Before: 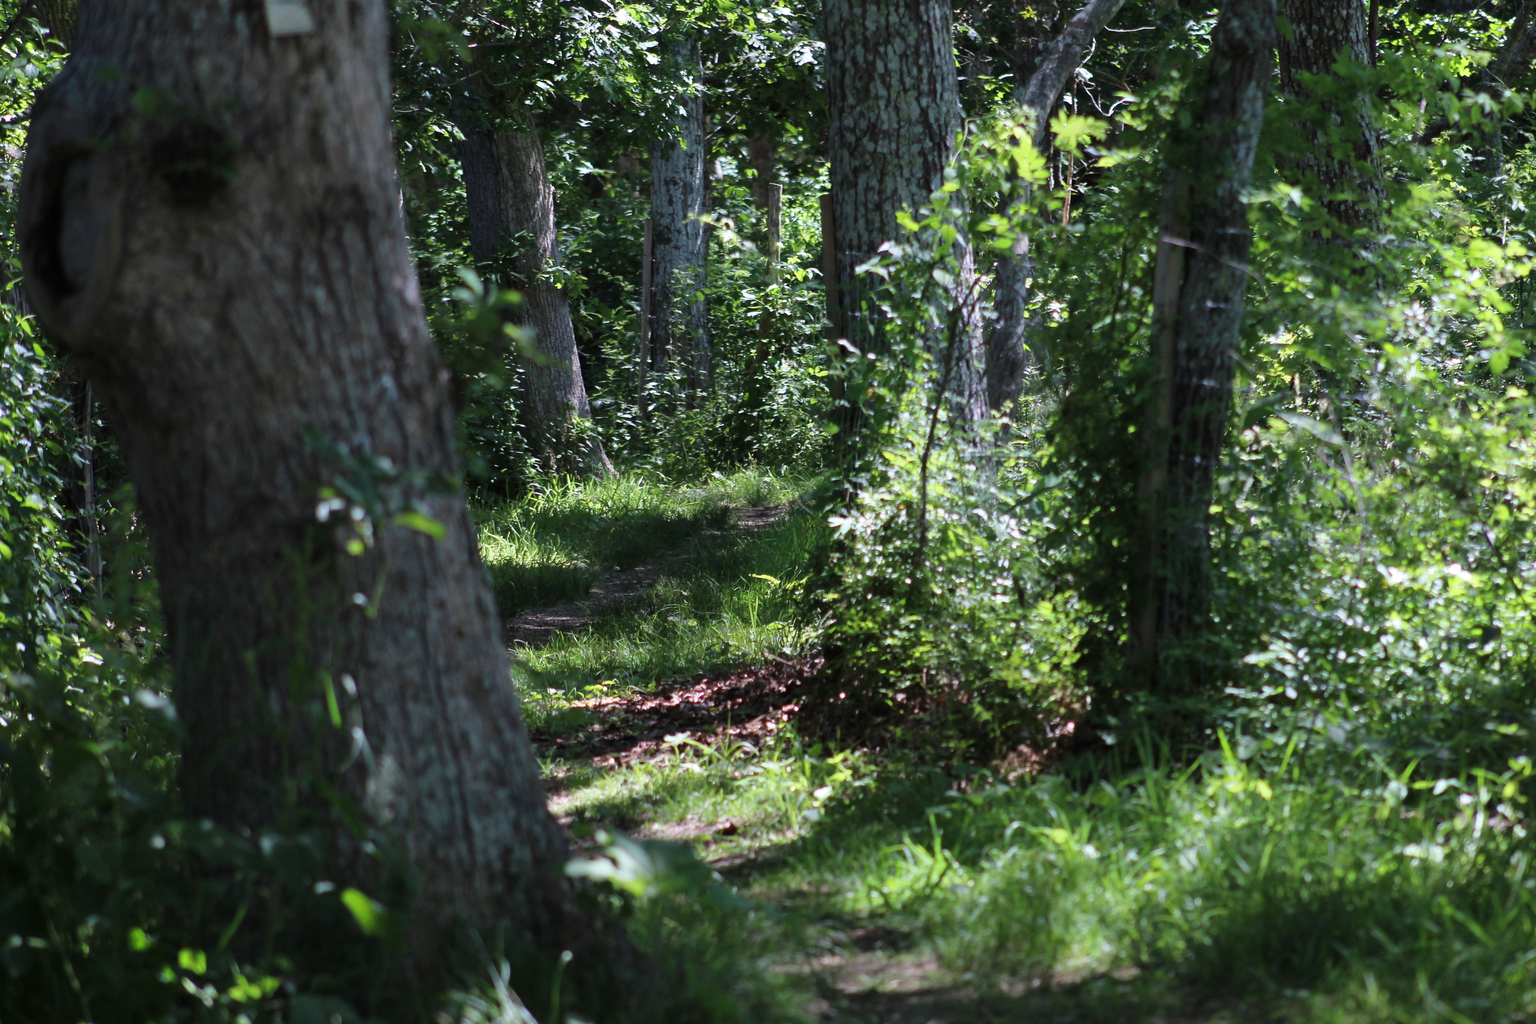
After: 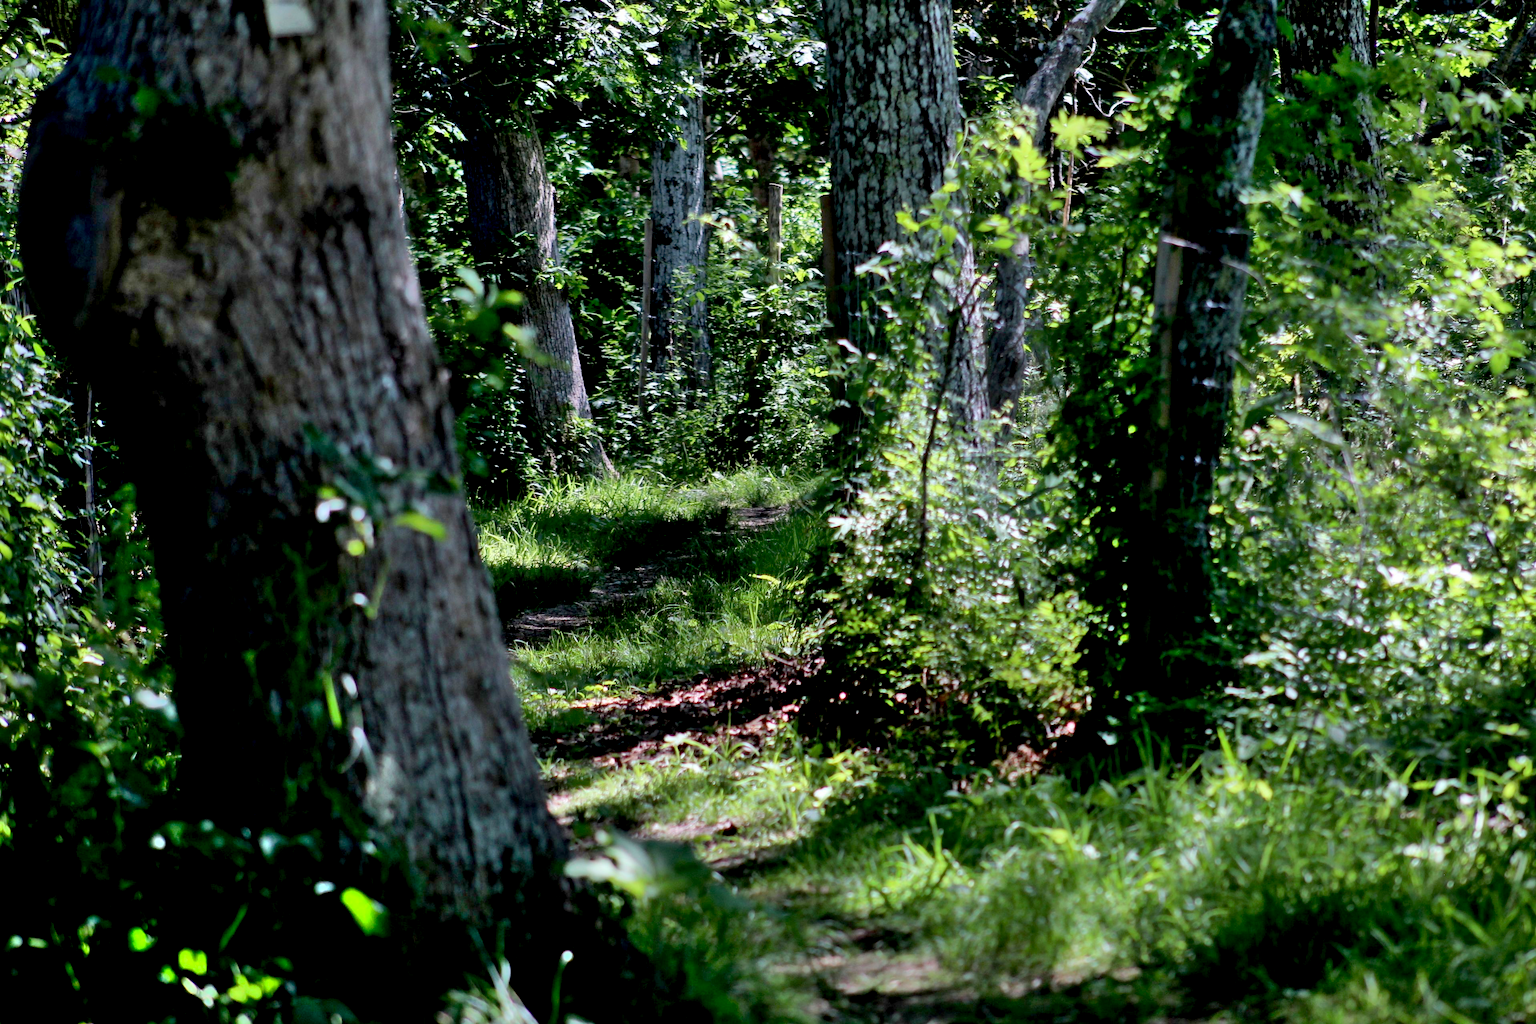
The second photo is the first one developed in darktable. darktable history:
exposure: black level correction 0.017, exposure -0.007 EV, compensate highlight preservation false
shadows and highlights: shadows color adjustment 97.68%, soften with gaussian
